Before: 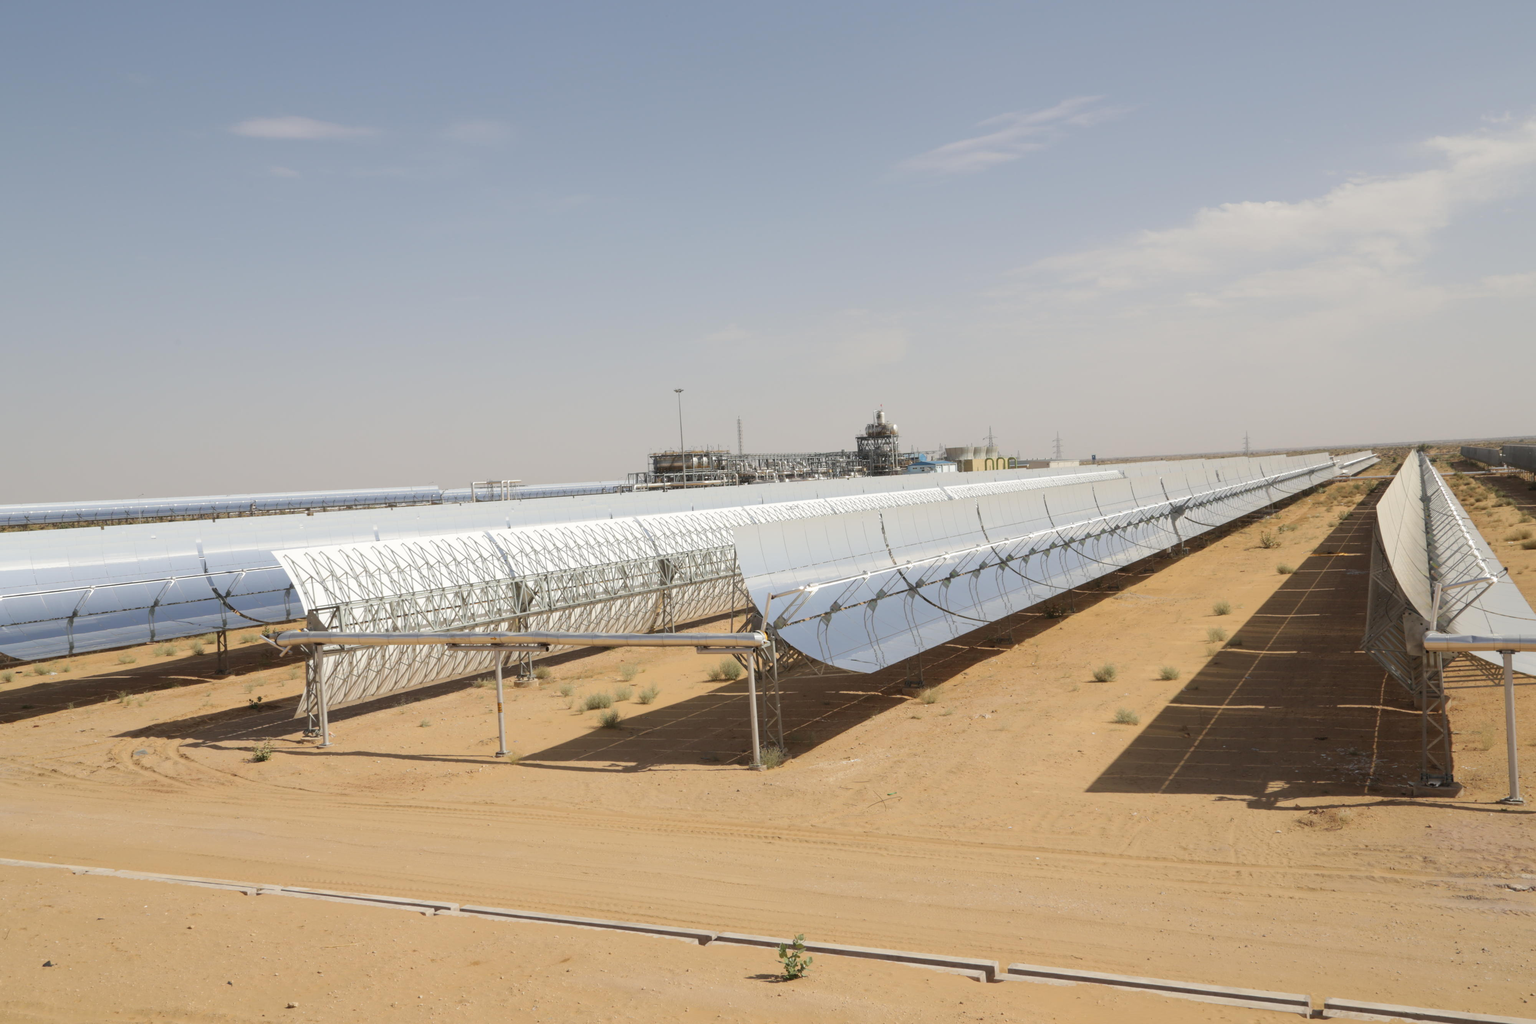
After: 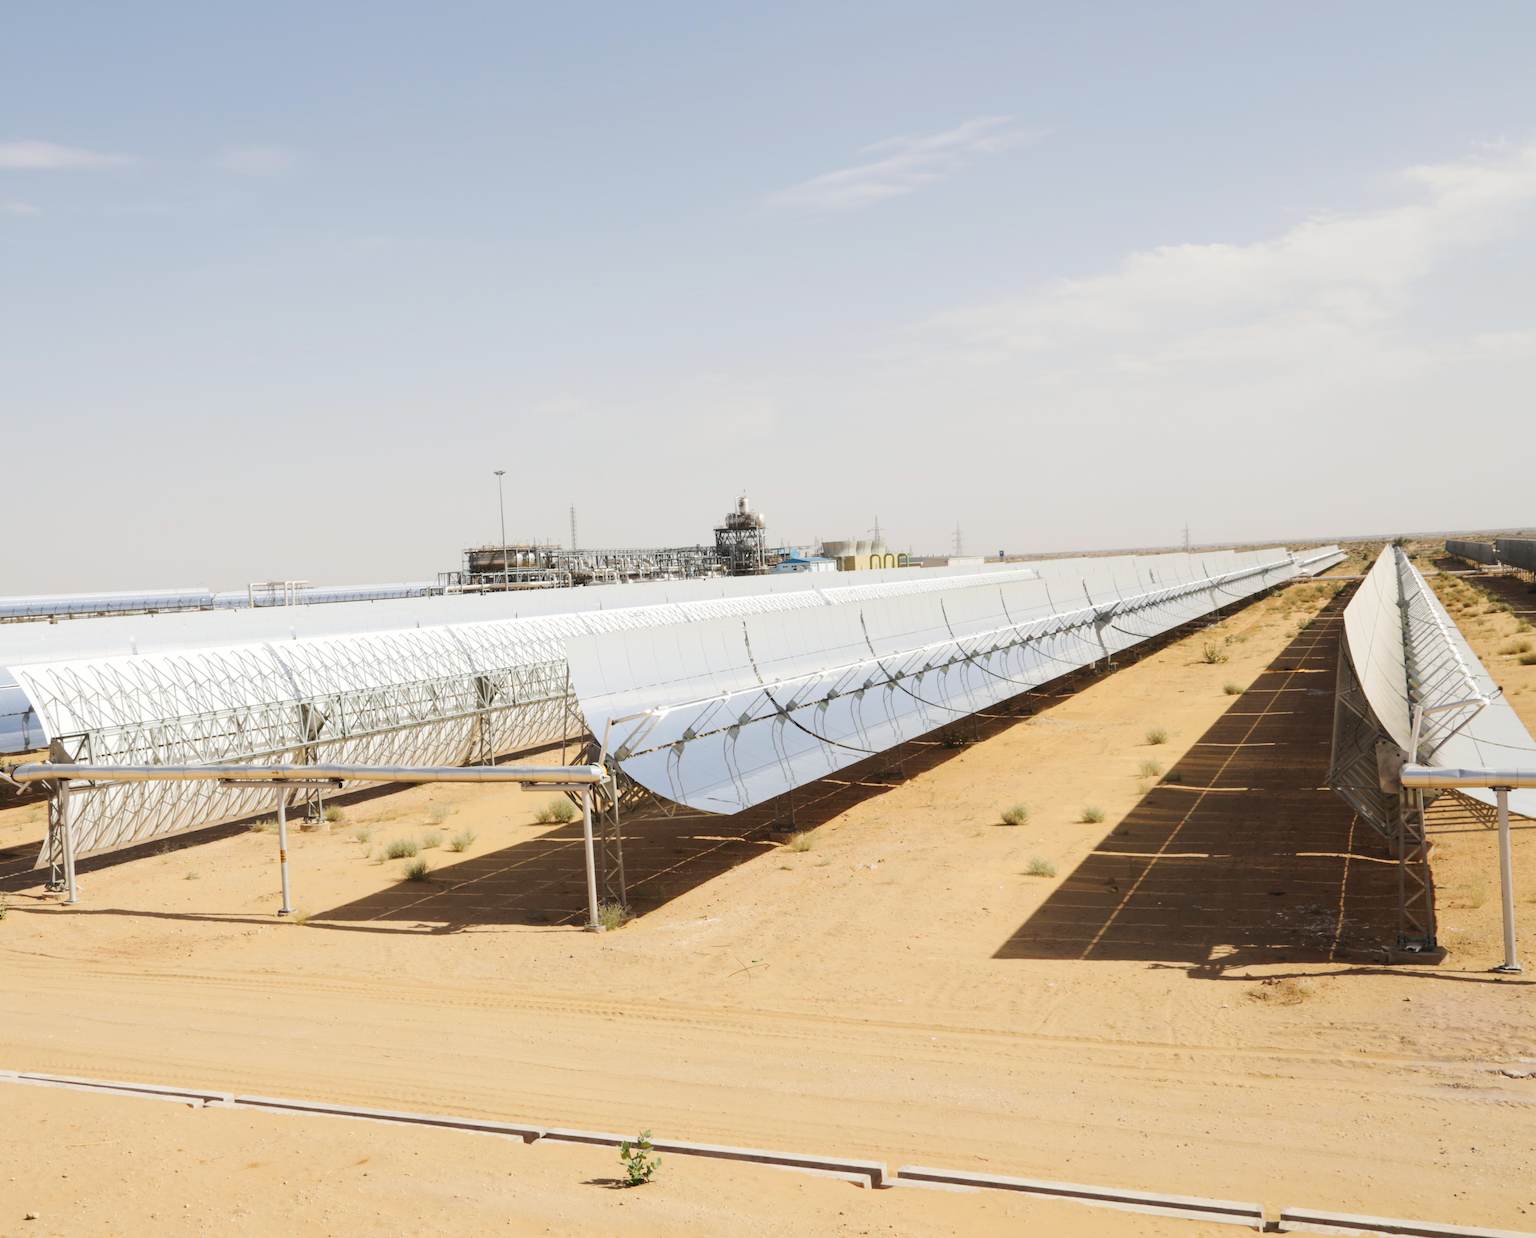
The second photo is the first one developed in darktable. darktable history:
tone curve: curves: ch0 [(0, 0.023) (0.103, 0.087) (0.295, 0.297) (0.445, 0.531) (0.553, 0.665) (0.735, 0.843) (0.994, 1)]; ch1 [(0, 0) (0.427, 0.346) (0.456, 0.426) (0.484, 0.494) (0.509, 0.505) (0.535, 0.56) (0.581, 0.632) (0.646, 0.715) (1, 1)]; ch2 [(0, 0) (0.369, 0.388) (0.449, 0.431) (0.501, 0.495) (0.533, 0.518) (0.572, 0.612) (0.677, 0.752) (1, 1)], preserve colors none
crop: left 17.343%, bottom 0.02%
